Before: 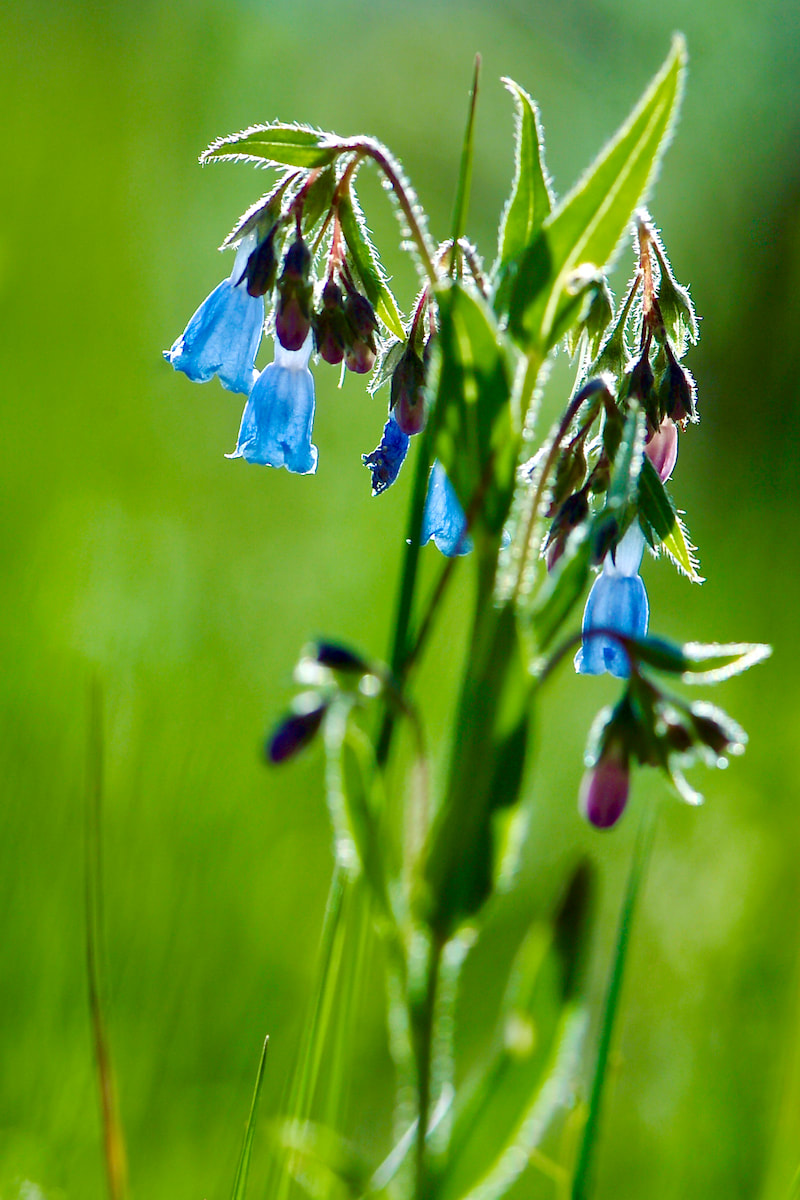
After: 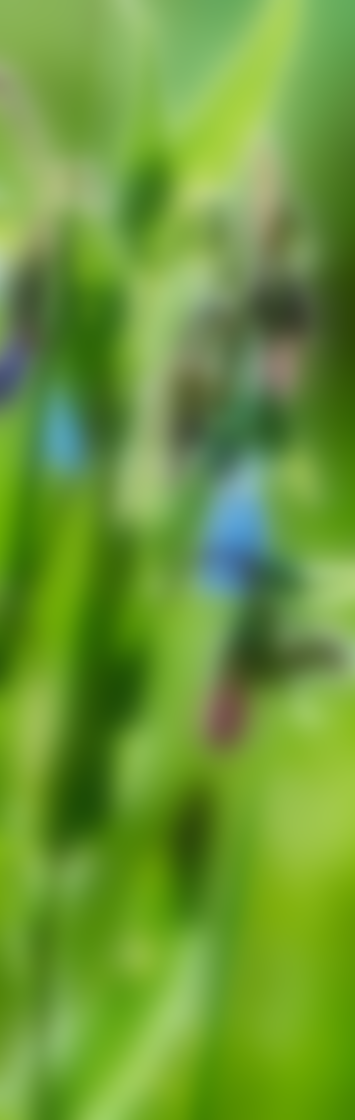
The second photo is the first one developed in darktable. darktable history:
crop: left 47.628%, top 6.643%, right 7.874%
exposure: exposure 0.258 EV, compensate highlight preservation false
velvia: strength 10%
lowpass: radius 16, unbound 0
